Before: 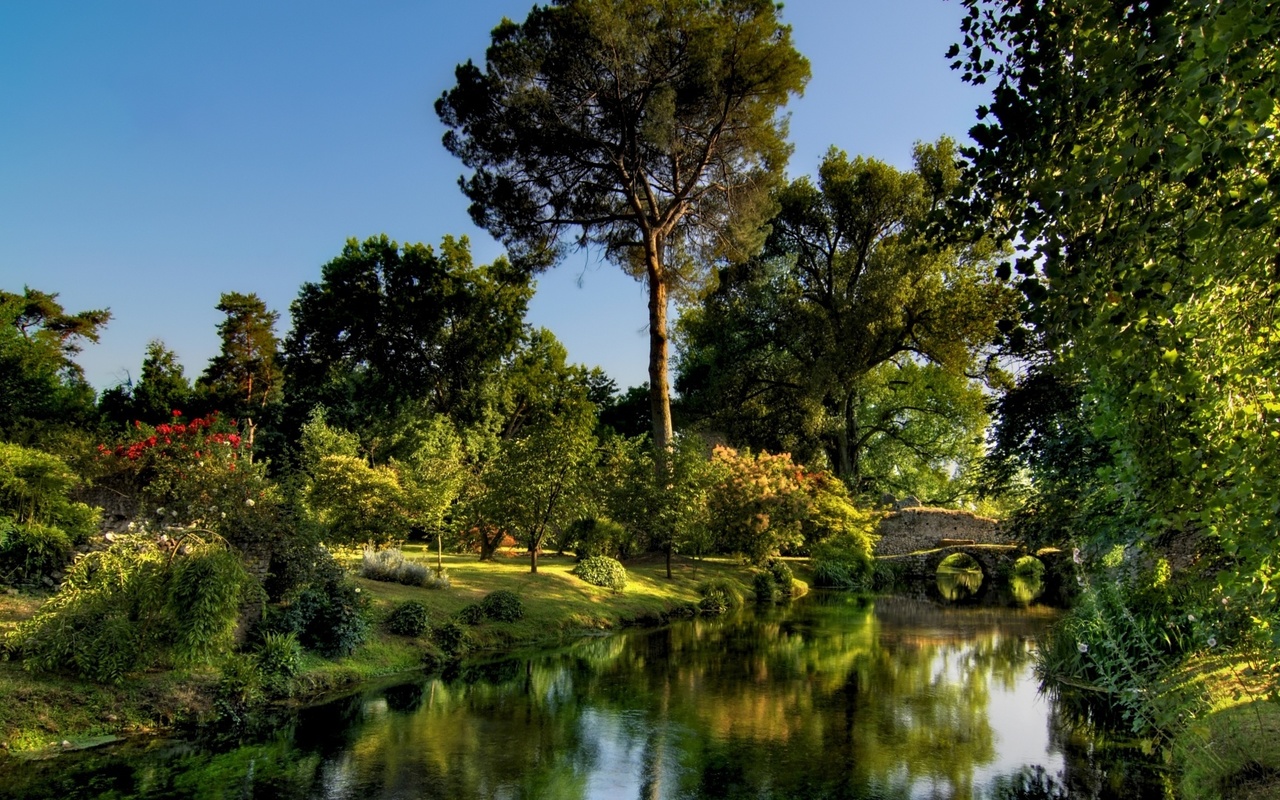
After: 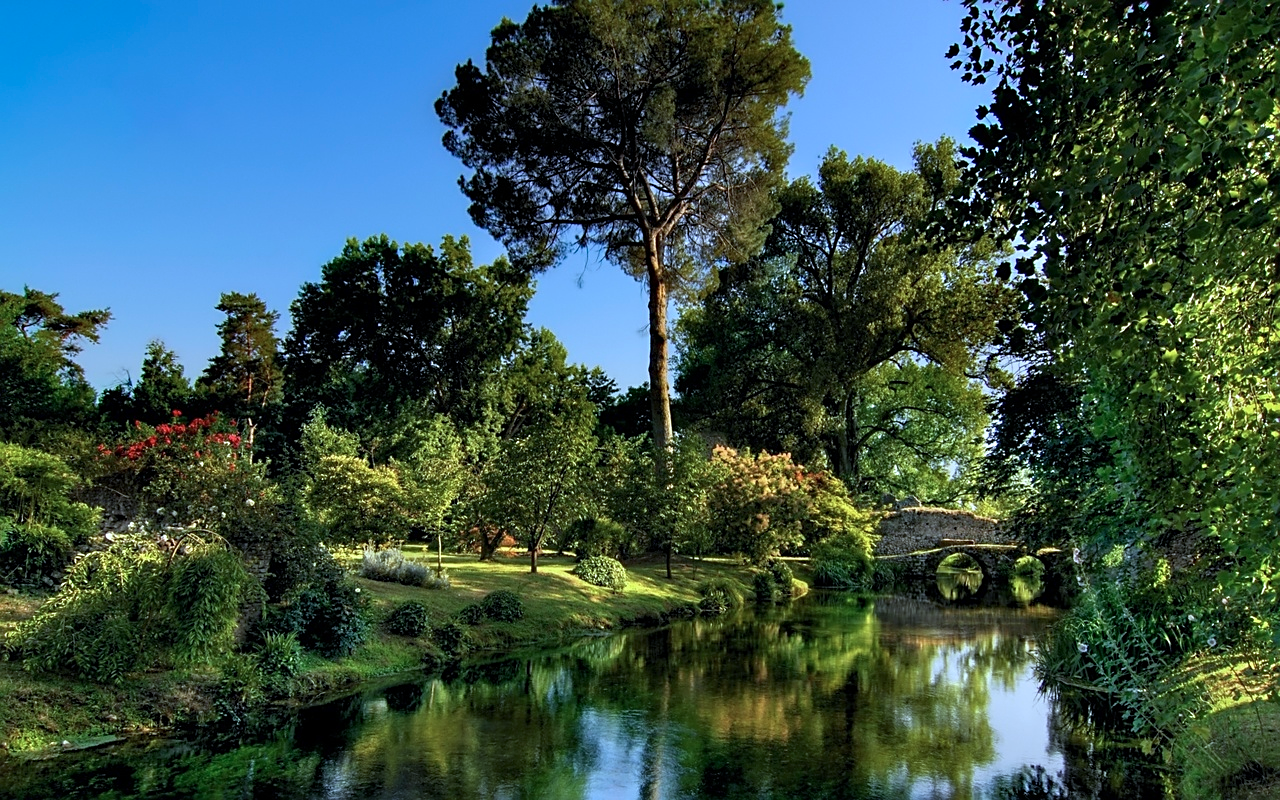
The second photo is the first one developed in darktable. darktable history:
sharpen: on, module defaults
color calibration: illuminant custom, x 0.389, y 0.387, temperature 3841.07 K
tone equalizer: smoothing diameter 2.02%, edges refinement/feathering 21.57, mask exposure compensation -1.57 EV, filter diffusion 5
